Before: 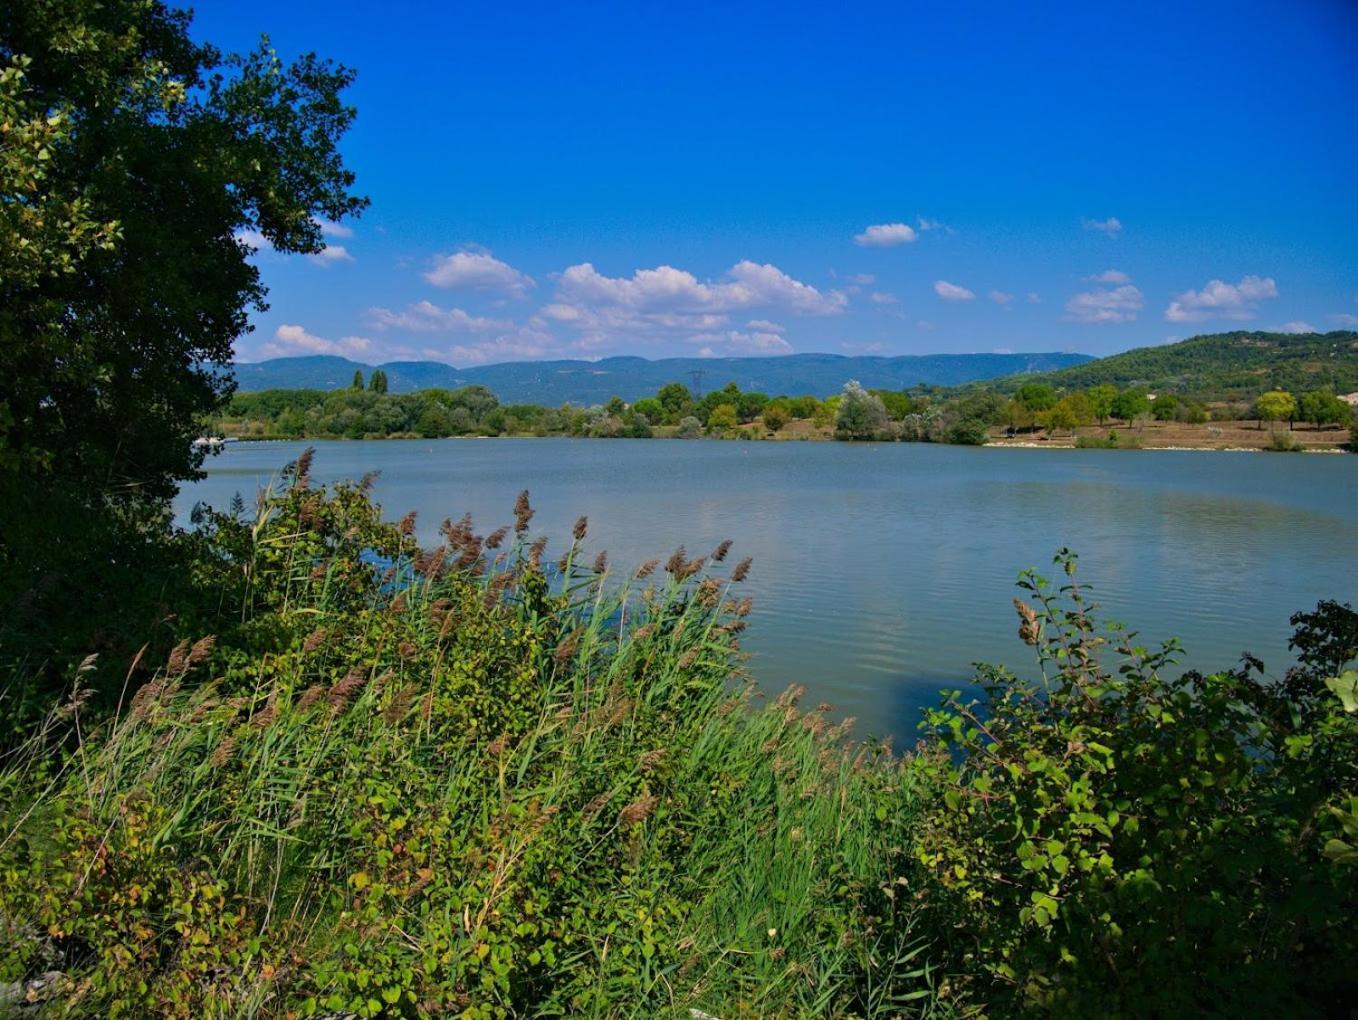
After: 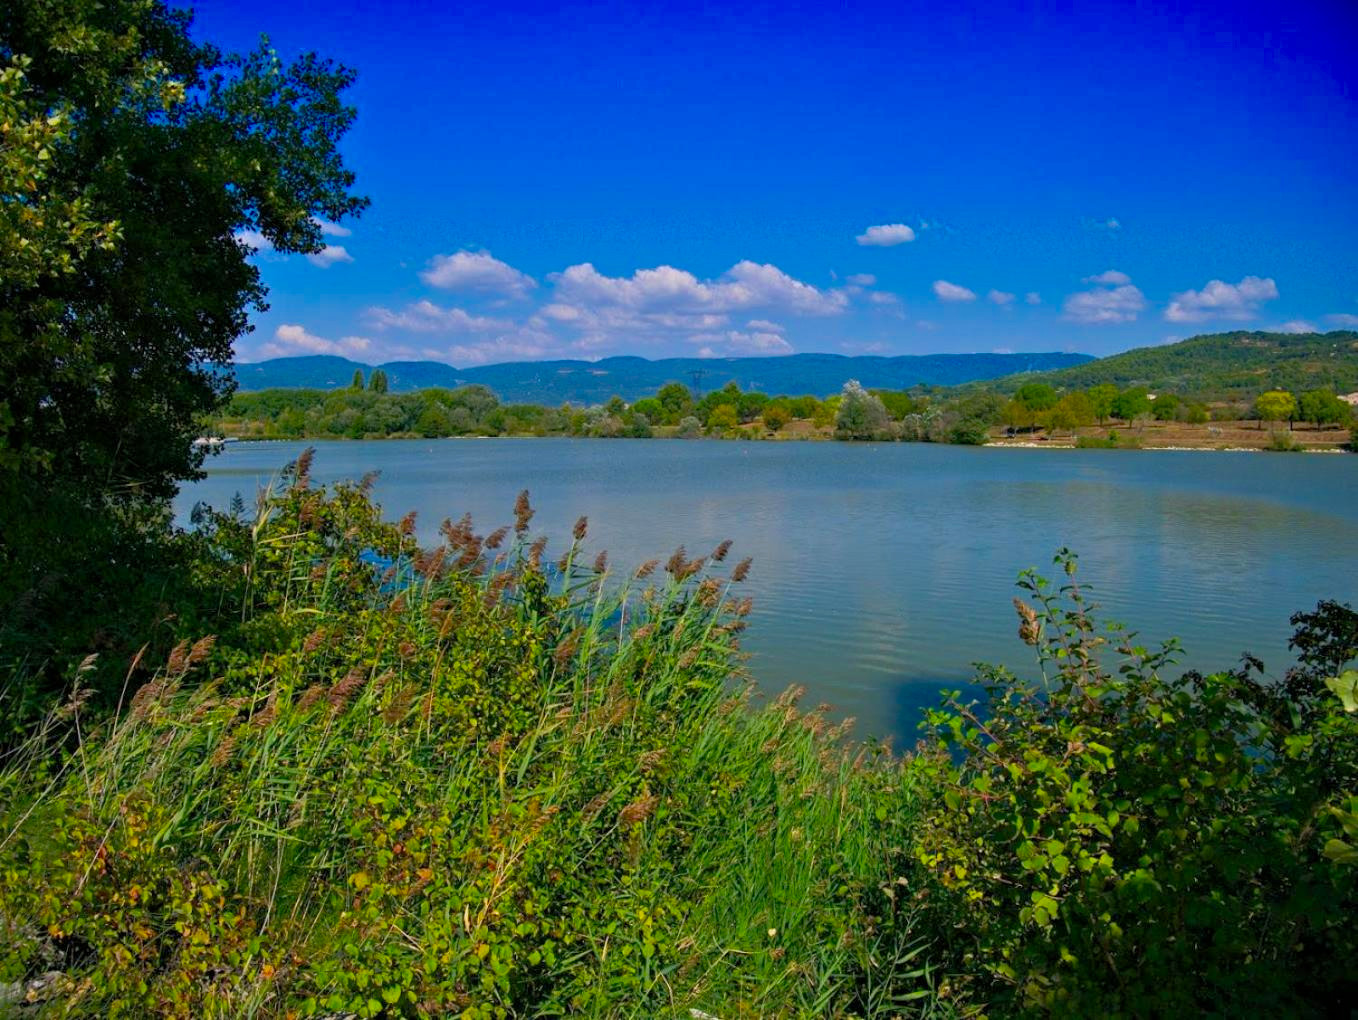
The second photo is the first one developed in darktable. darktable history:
filmic rgb: black relative exposure -12 EV, white relative exposure 2.8 EV, threshold 3 EV, target black luminance 0%, hardness 8.06, latitude 70.41%, contrast 1.14, highlights saturation mix 10%, shadows ↔ highlights balance -0.388%, color science v4 (2020), iterations of high-quality reconstruction 10, contrast in shadows soft, contrast in highlights soft, enable highlight reconstruction true
rgb curve: curves: ch0 [(0, 0) (0.072, 0.166) (0.217, 0.293) (0.414, 0.42) (1, 1)], compensate middle gray true, preserve colors basic power
